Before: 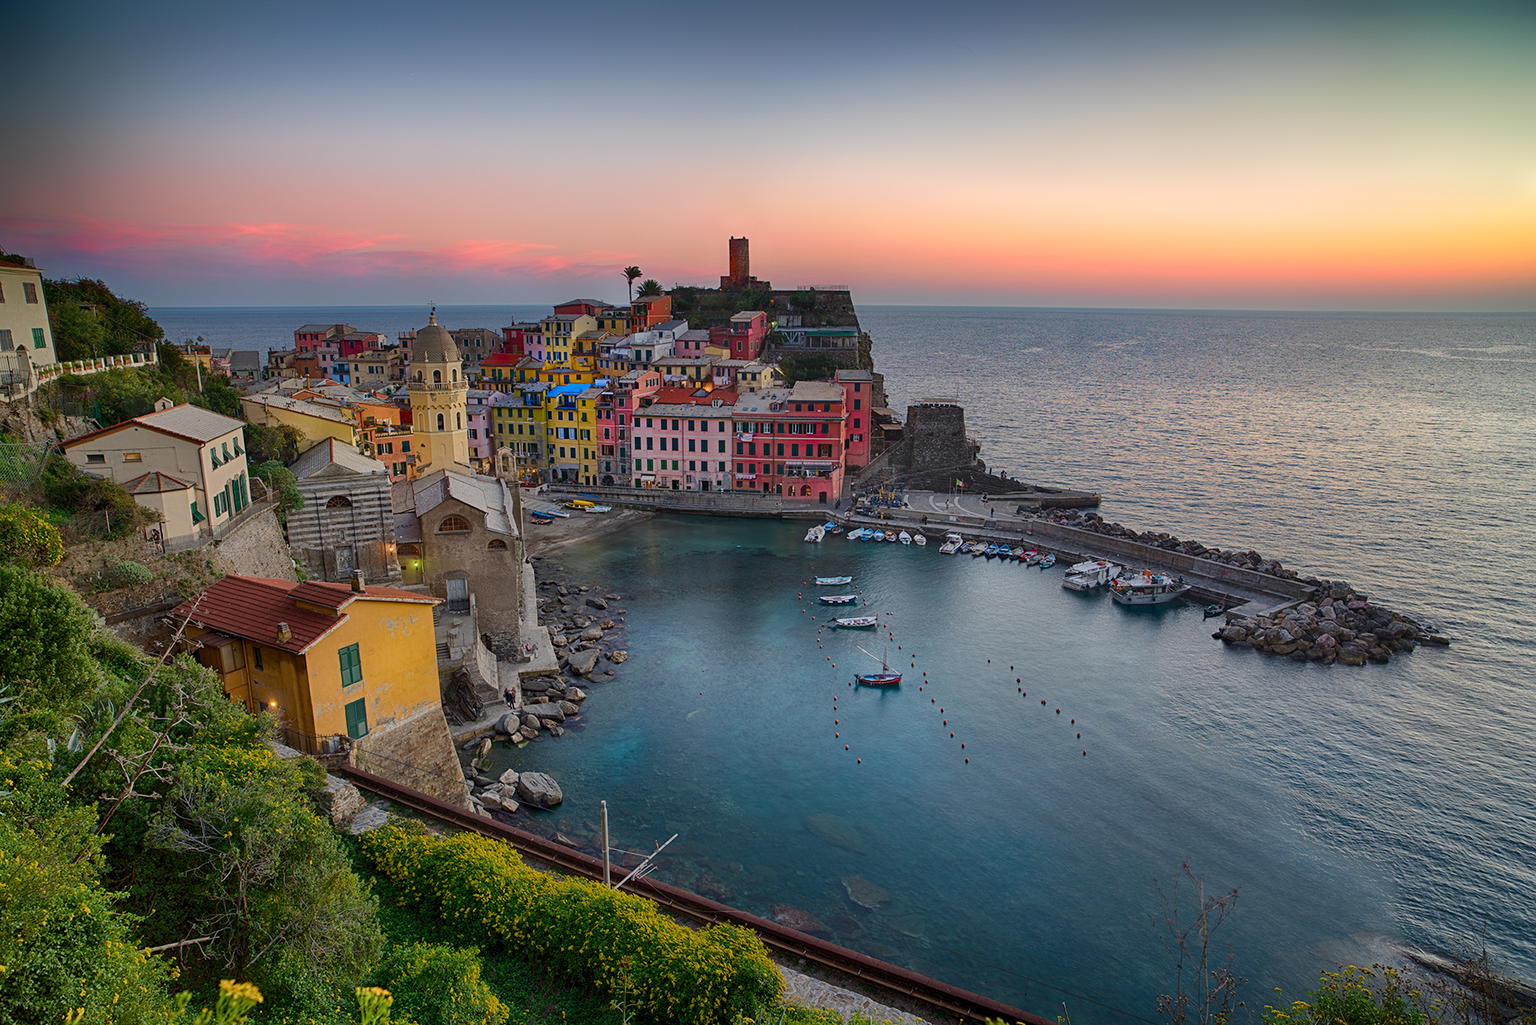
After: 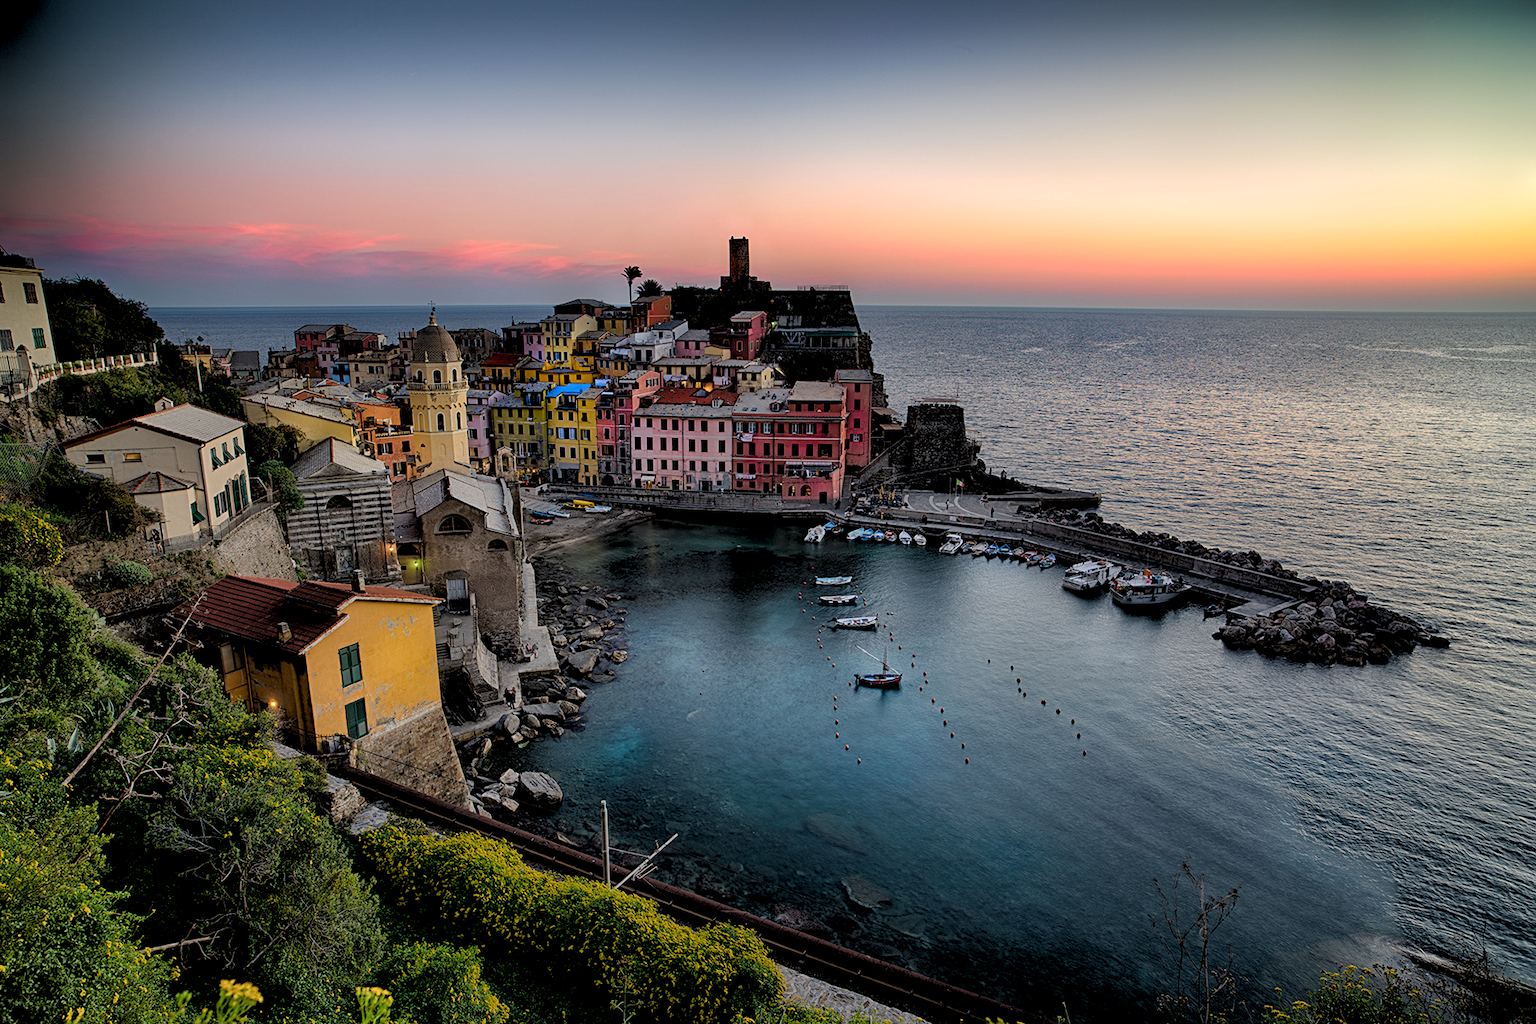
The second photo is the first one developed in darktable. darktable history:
rgb levels: levels [[0.034, 0.472, 0.904], [0, 0.5, 1], [0, 0.5, 1]]
local contrast: mode bilateral grid, contrast 20, coarseness 50, detail 120%, midtone range 0.2
